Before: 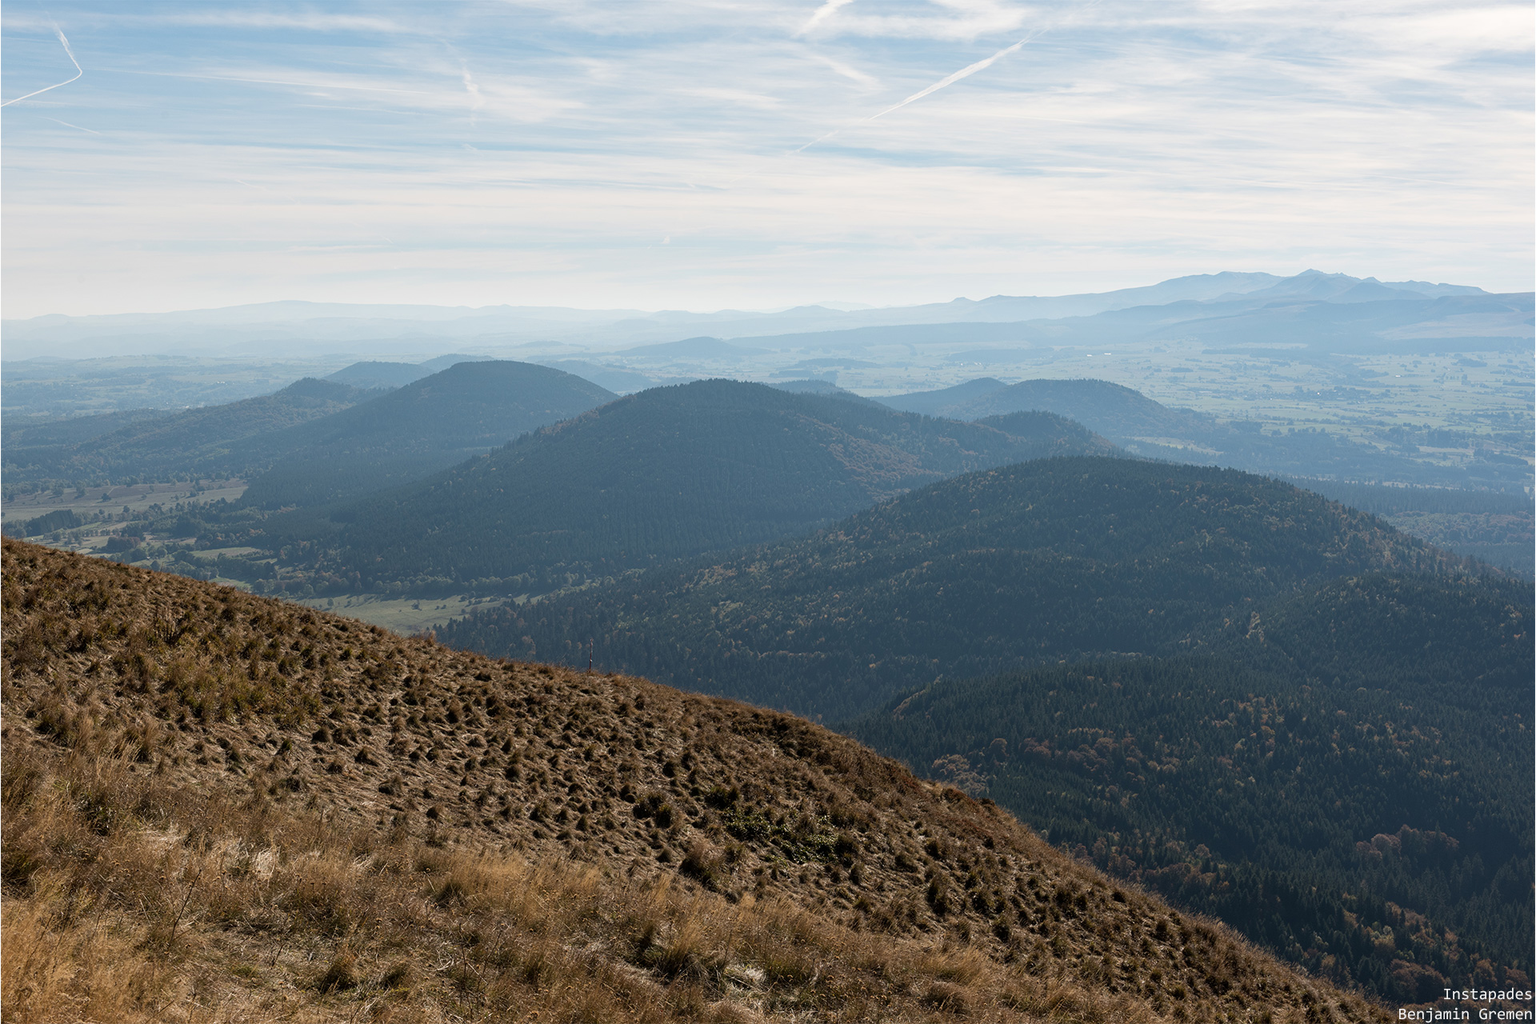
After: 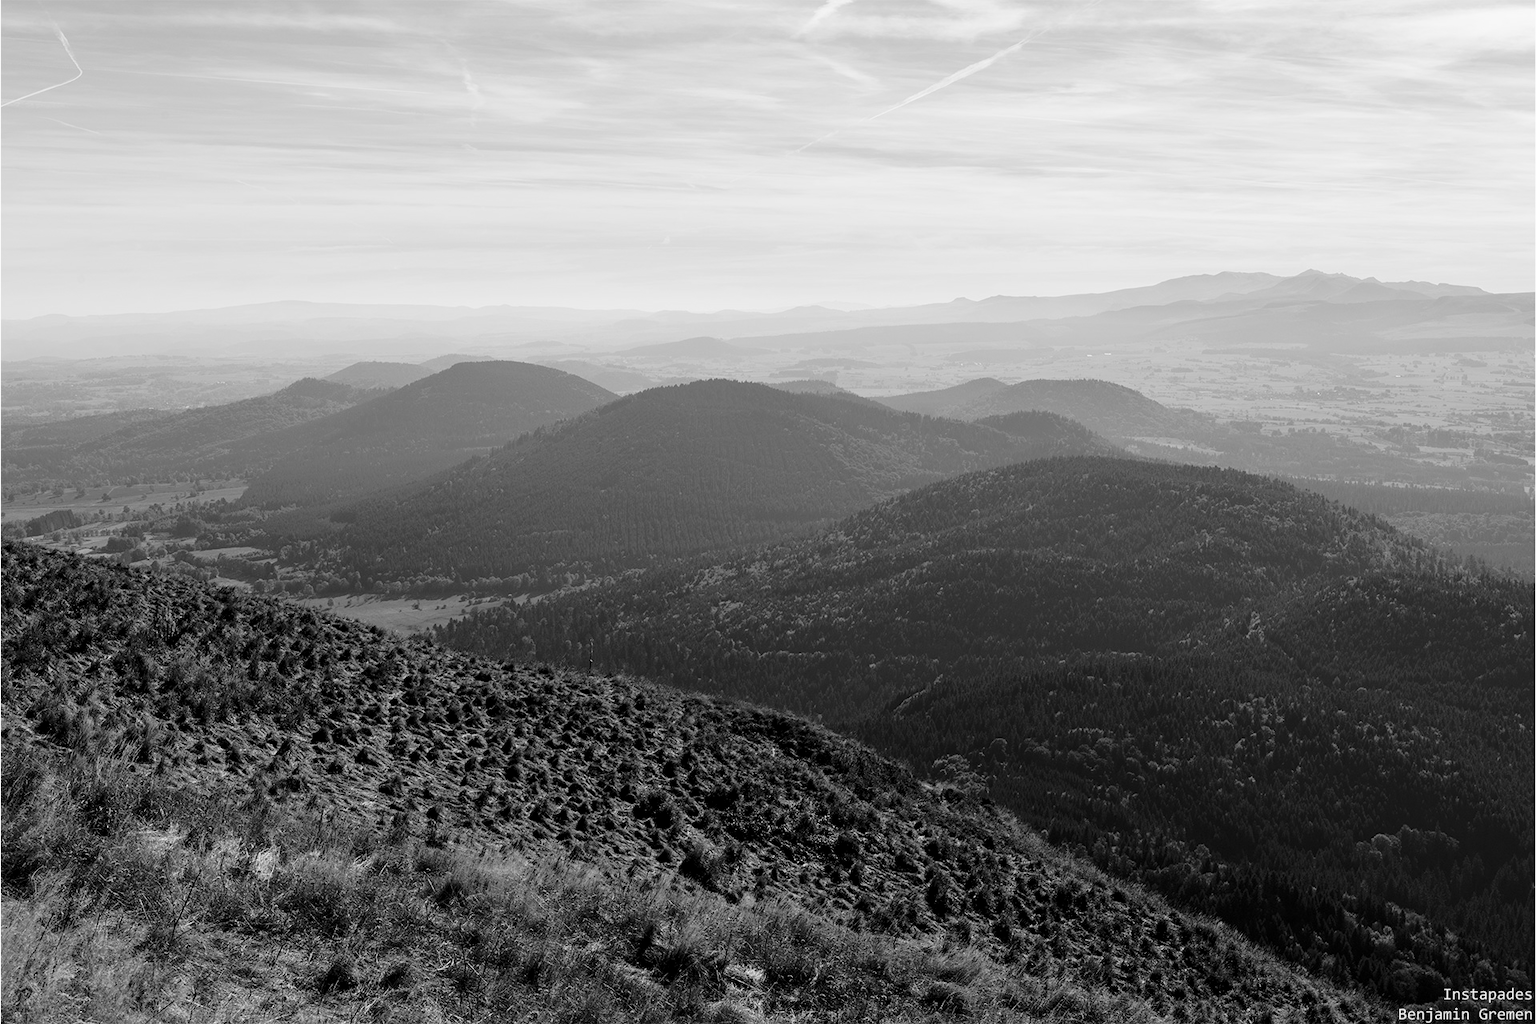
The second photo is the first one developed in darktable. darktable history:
monochrome: a 32, b 64, size 2.3
exposure: black level correction 0.01, exposure 0.011 EV, compensate highlight preservation false
tone curve: curves: ch0 [(0, 0) (0.081, 0.044) (0.192, 0.125) (0.283, 0.238) (0.416, 0.449) (0.495, 0.524) (0.686, 0.743) (0.826, 0.865) (0.978, 0.988)]; ch1 [(0, 0) (0.161, 0.092) (0.35, 0.33) (0.392, 0.392) (0.427, 0.426) (0.479, 0.472) (0.505, 0.497) (0.521, 0.514) (0.547, 0.568) (0.579, 0.597) (0.625, 0.627) (0.678, 0.733) (1, 1)]; ch2 [(0, 0) (0.346, 0.362) (0.404, 0.427) (0.502, 0.495) (0.531, 0.523) (0.549, 0.554) (0.582, 0.596) (0.629, 0.642) (0.717, 0.678) (1, 1)], color space Lab, independent channels, preserve colors none
